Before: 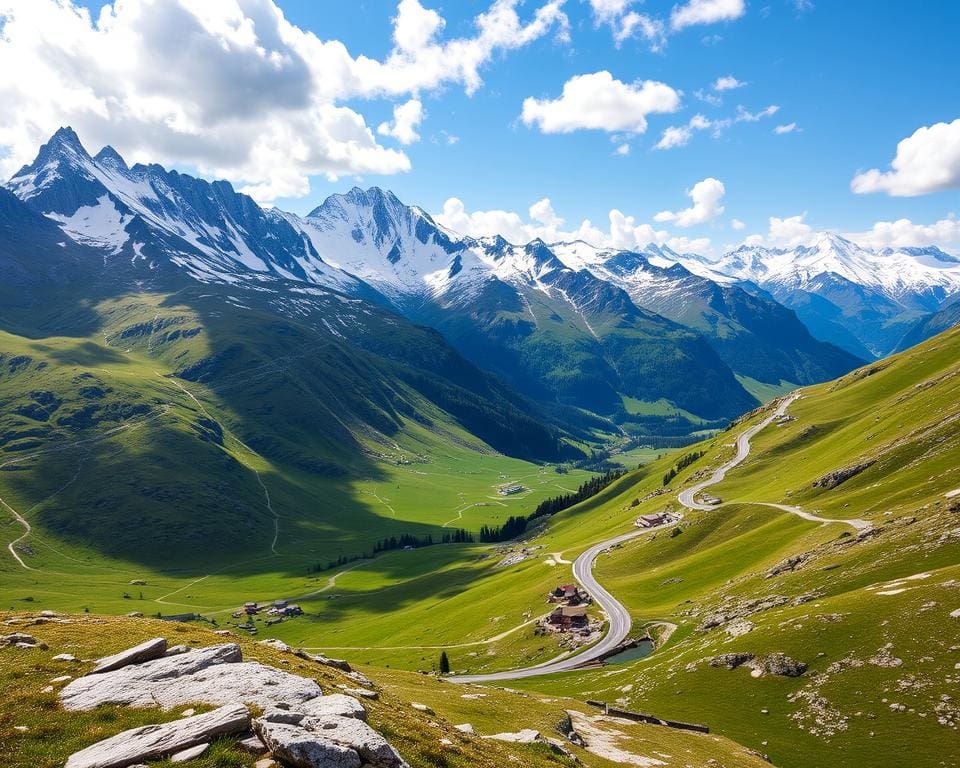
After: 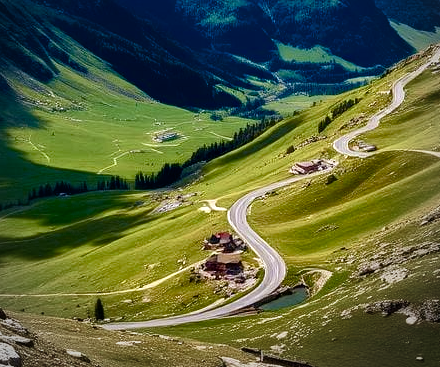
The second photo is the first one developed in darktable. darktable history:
velvia: strength 27.55%
vignetting: brightness -0.485, center (-0.068, -0.315), unbound false
crop: left 35.955%, top 46.059%, right 18.112%, bottom 6.028%
color balance rgb: perceptual saturation grading › global saturation 20%, perceptual saturation grading › highlights -49.726%, perceptual saturation grading › shadows 25.124%, global vibrance 6.586%, contrast 12.329%, saturation formula JzAzBz (2021)
